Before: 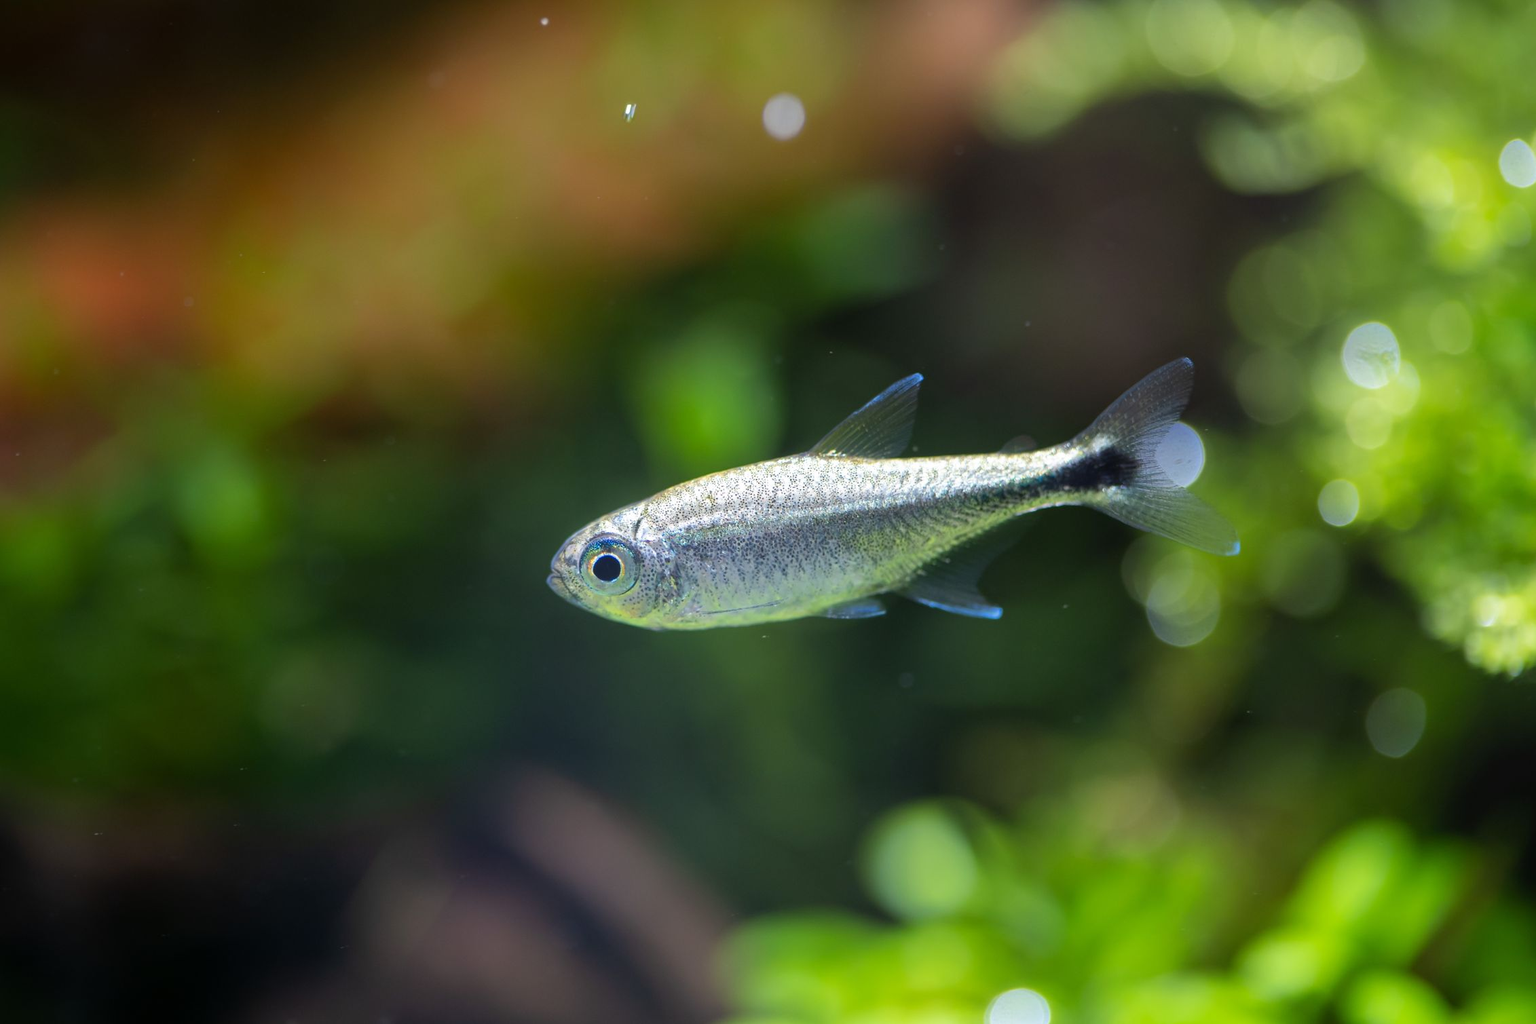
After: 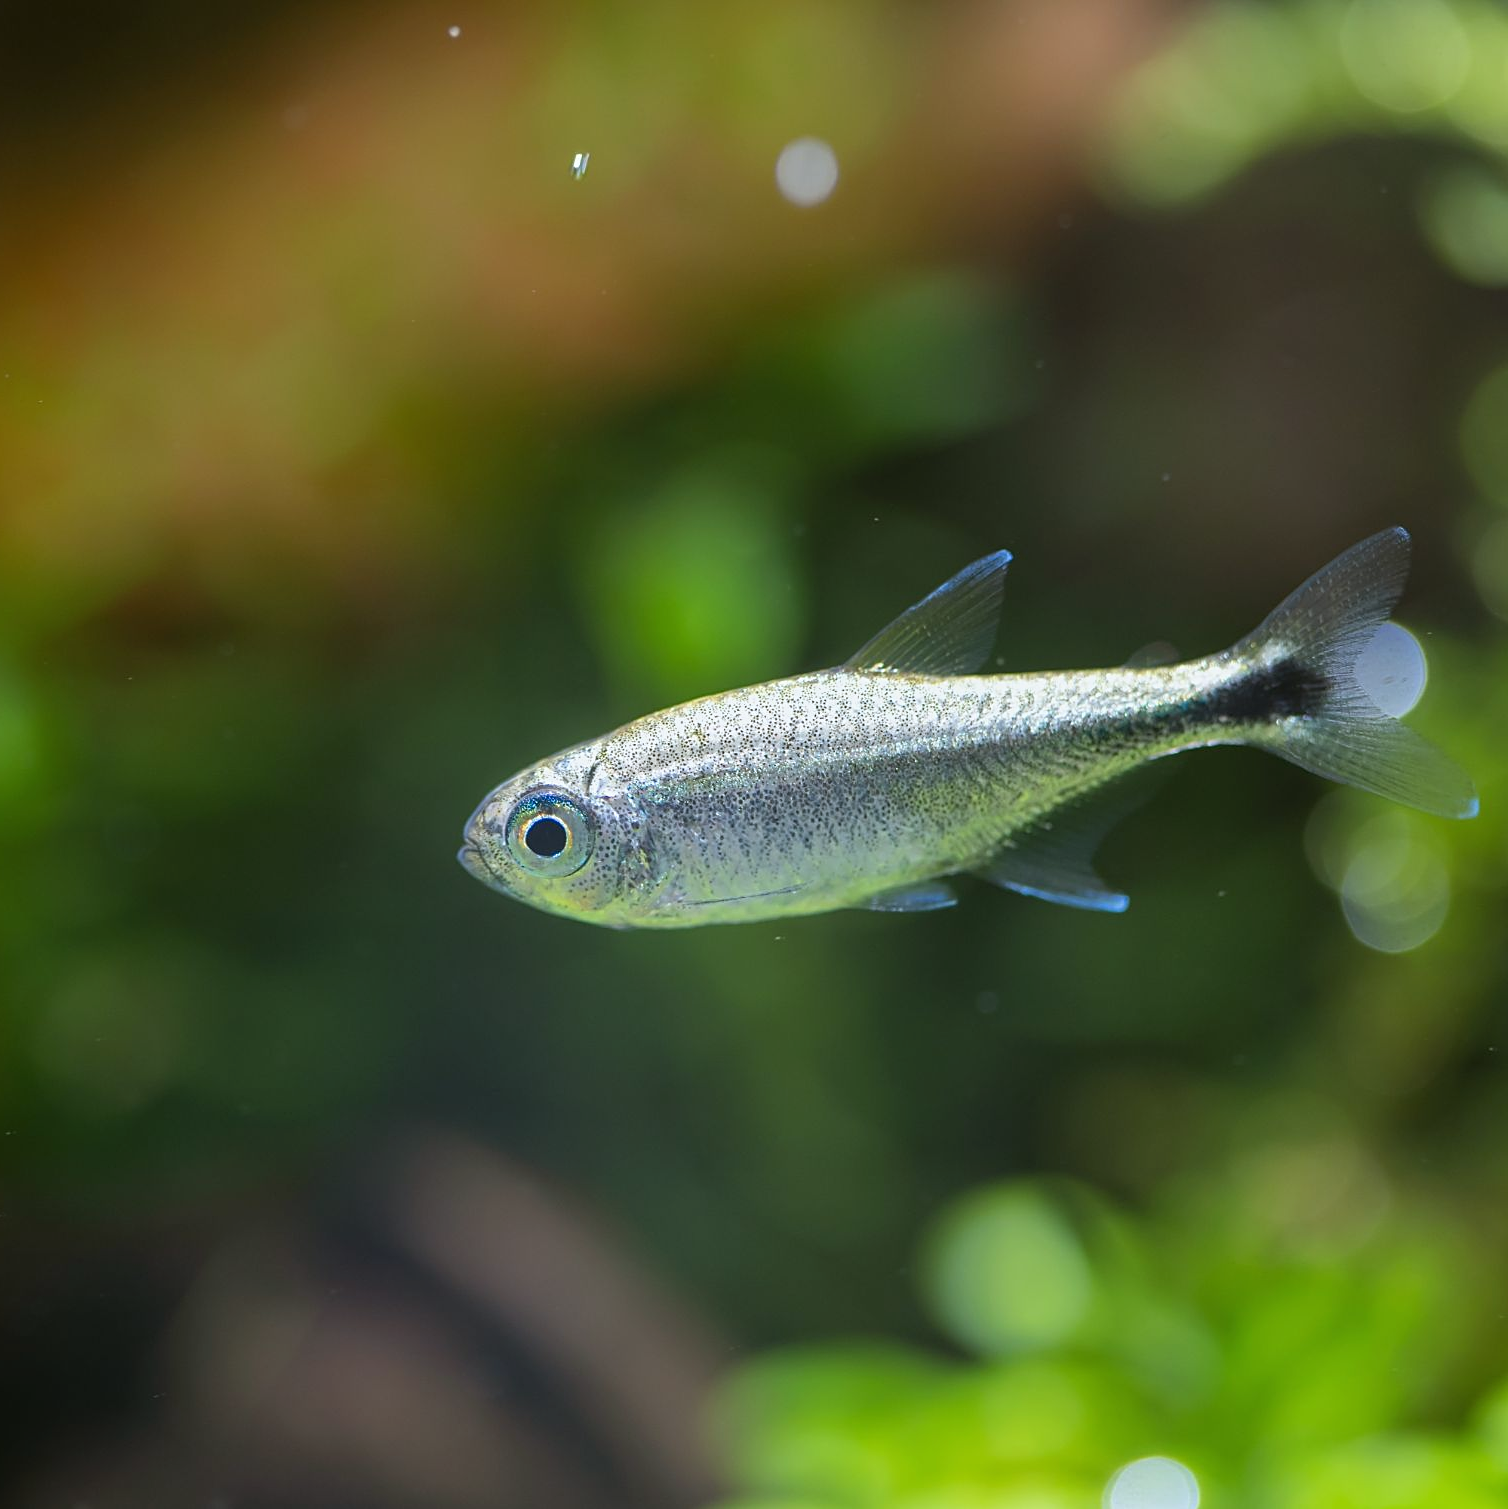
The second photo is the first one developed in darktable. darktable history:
sharpen: on, module defaults
white balance: red 0.974, blue 1.044
crop: left 15.419%, right 17.914%
color balance: mode lift, gamma, gain (sRGB), lift [1.04, 1, 1, 0.97], gamma [1.01, 1, 1, 0.97], gain [0.96, 1, 1, 0.97]
